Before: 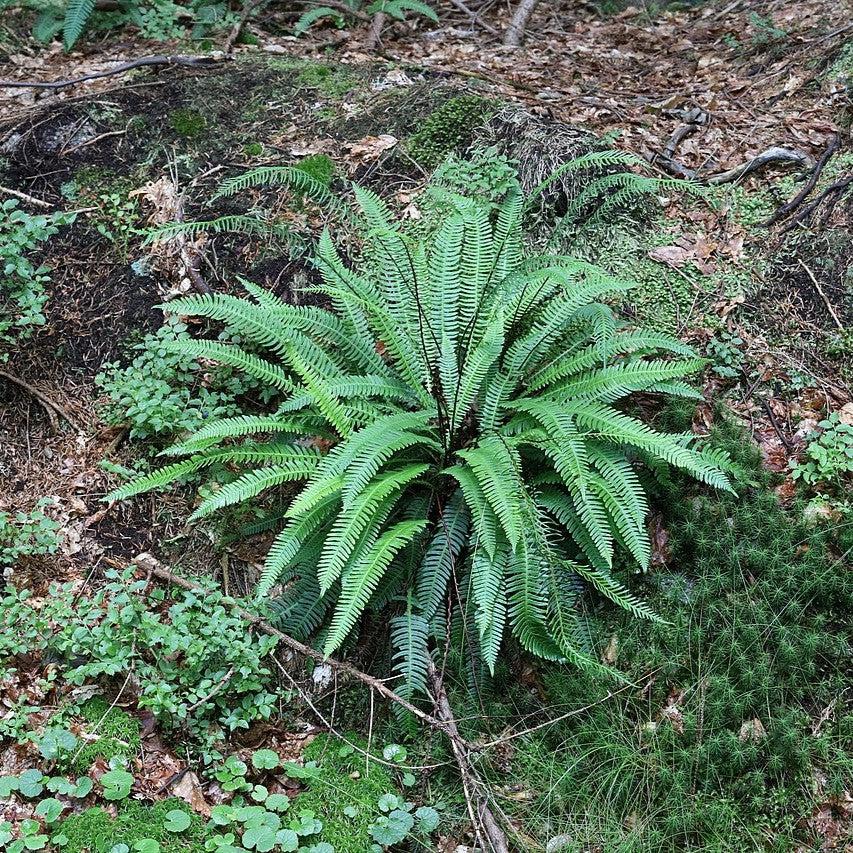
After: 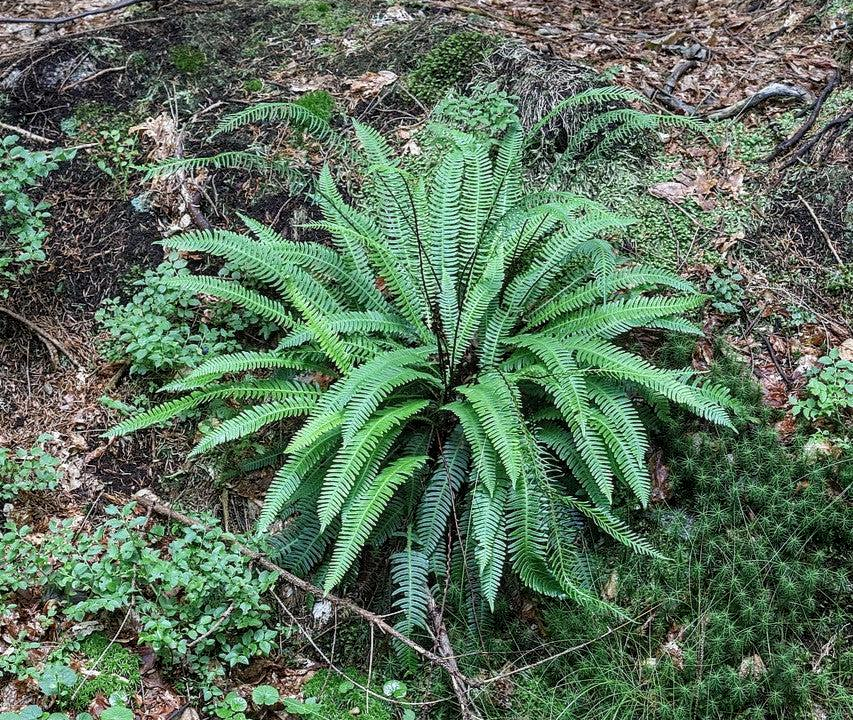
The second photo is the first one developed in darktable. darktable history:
crop: top 7.6%, bottom 7.921%
local contrast: on, module defaults
